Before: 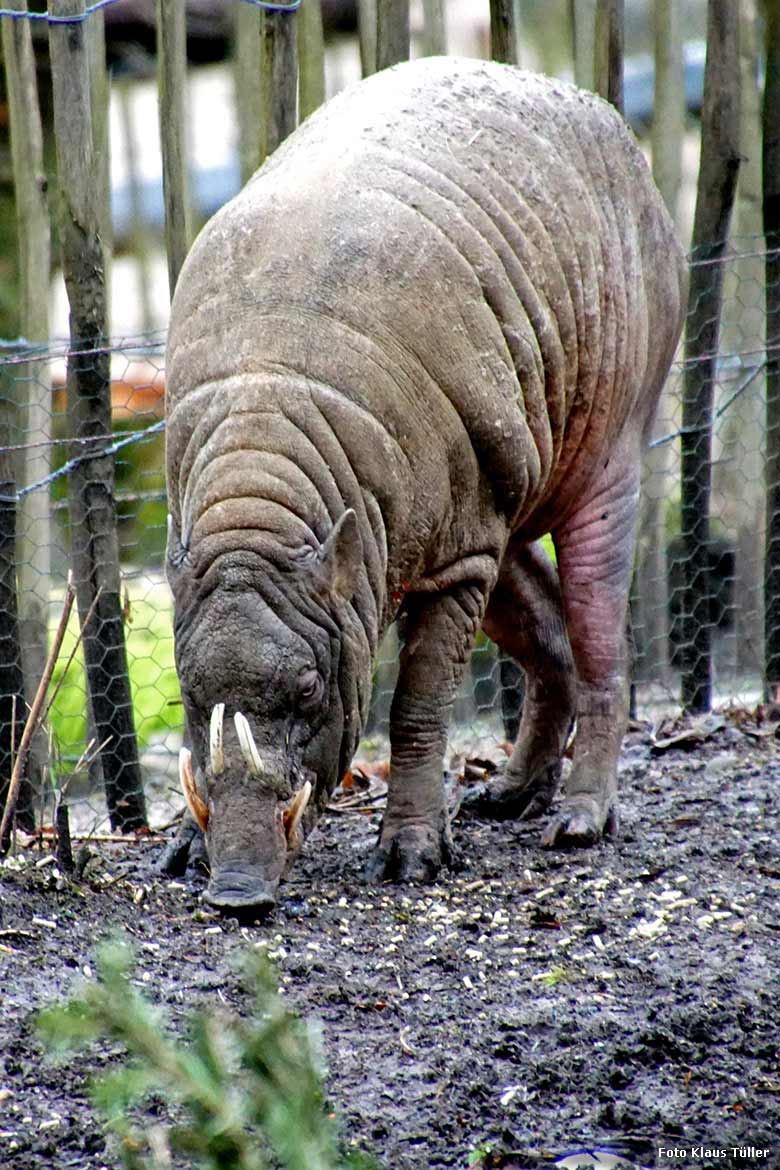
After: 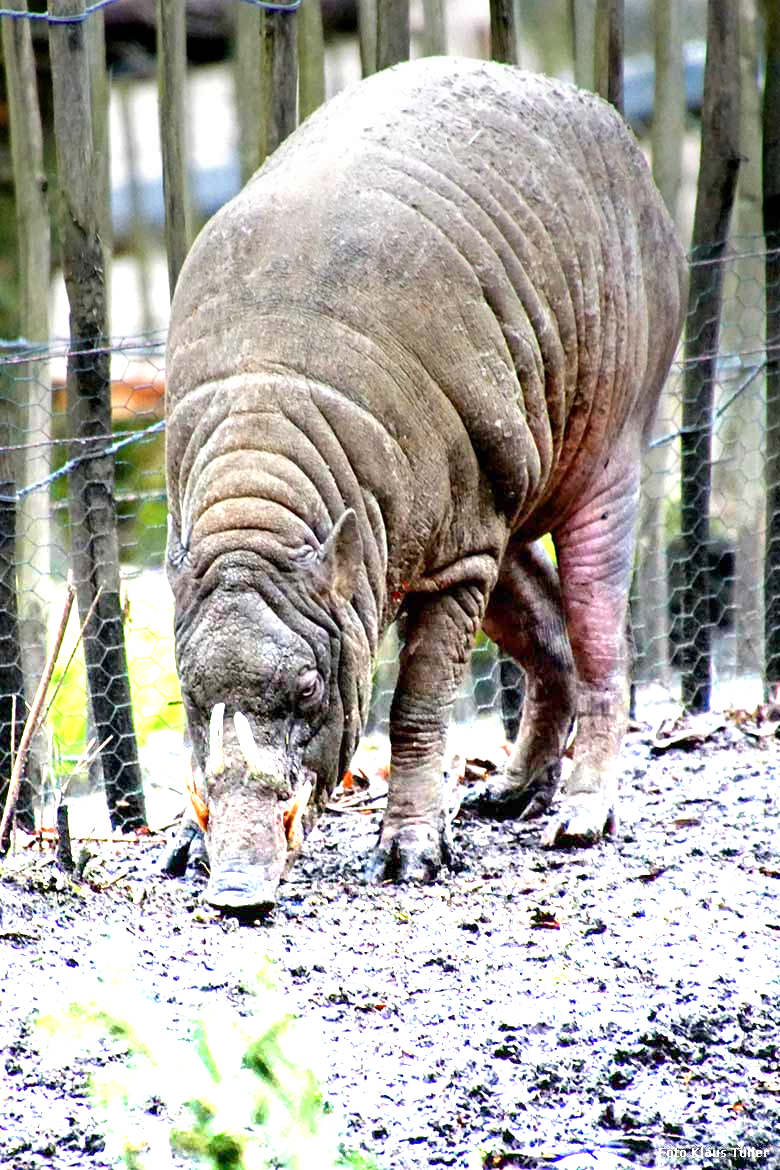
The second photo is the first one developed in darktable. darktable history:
exposure: compensate exposure bias true, compensate highlight preservation false
graduated density: density -3.9 EV
